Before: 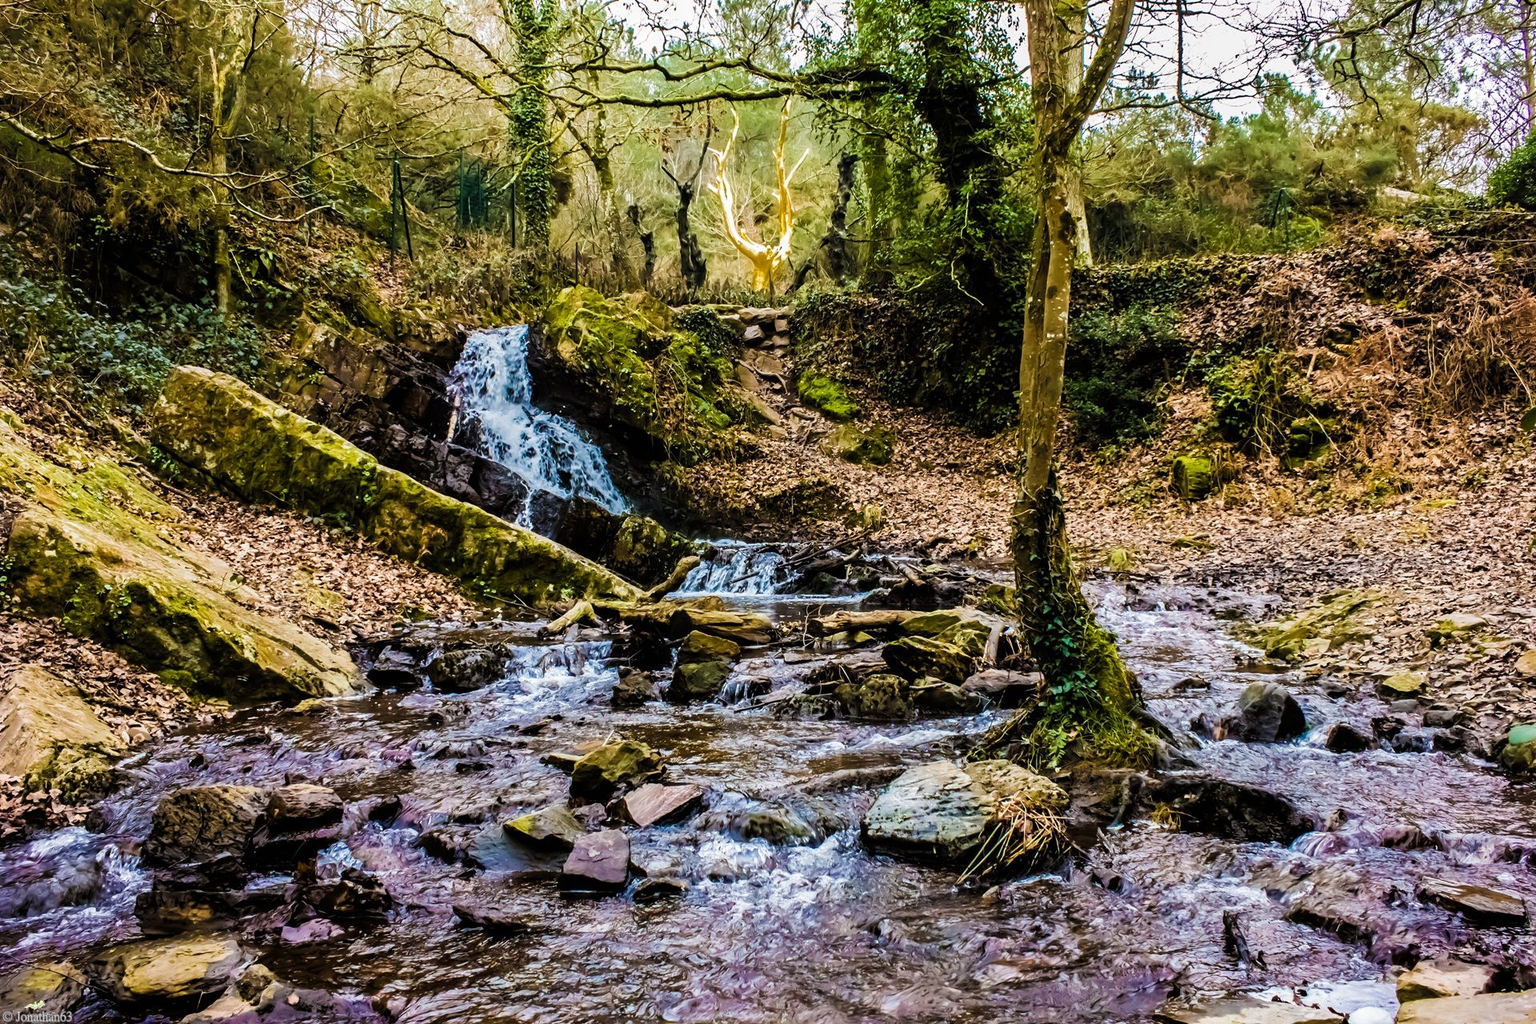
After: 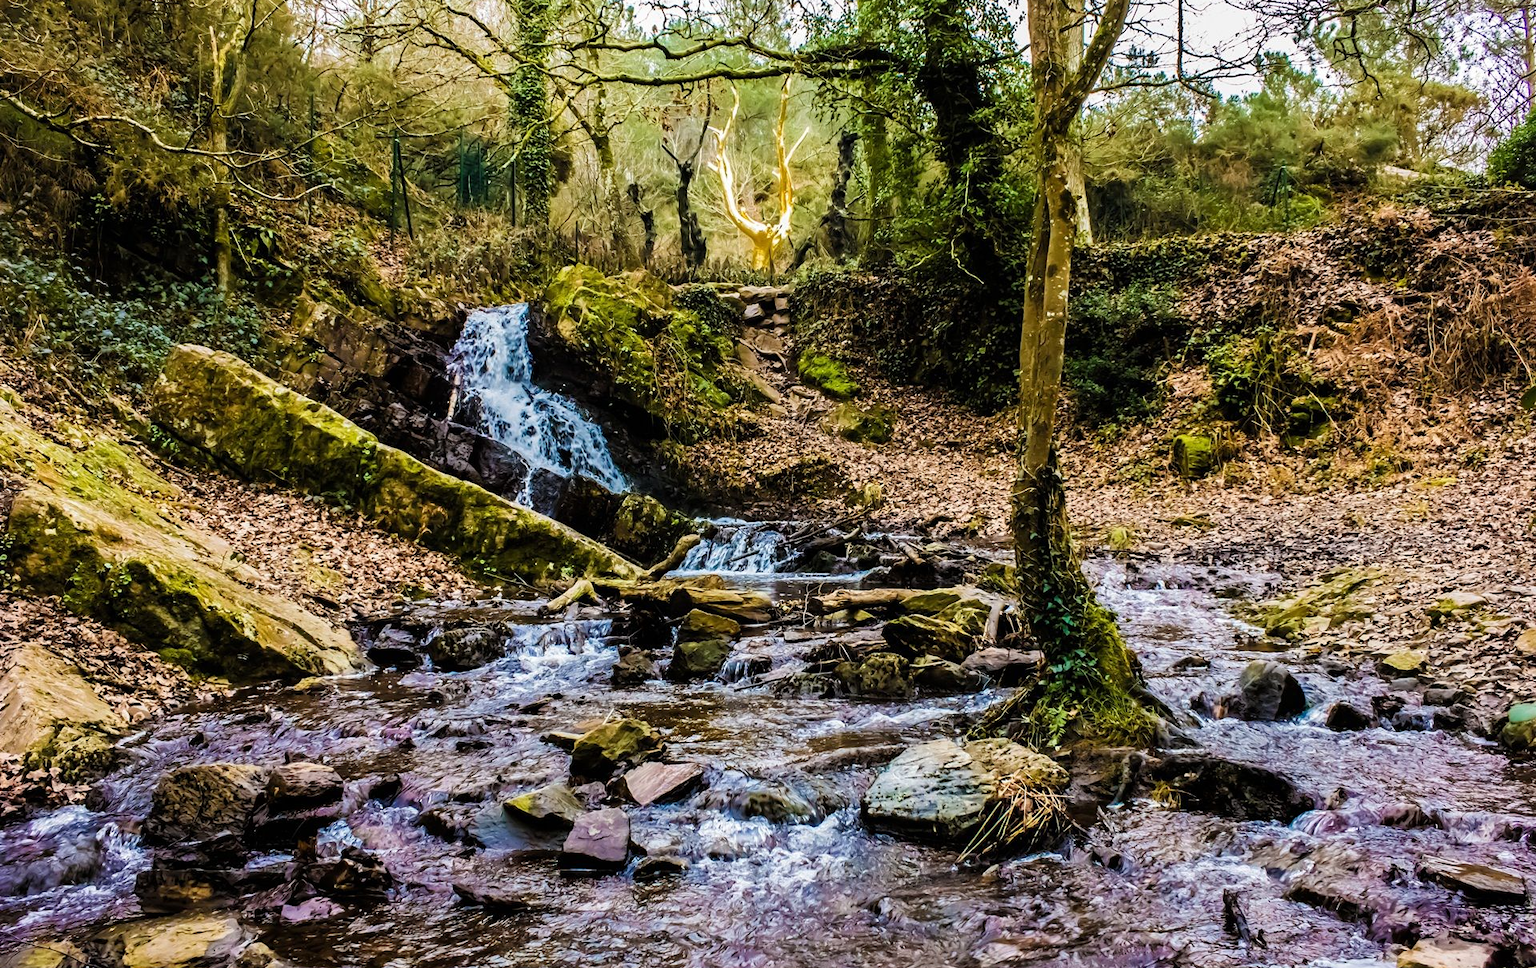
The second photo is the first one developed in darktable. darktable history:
crop and rotate: top 2.132%, bottom 3.227%
